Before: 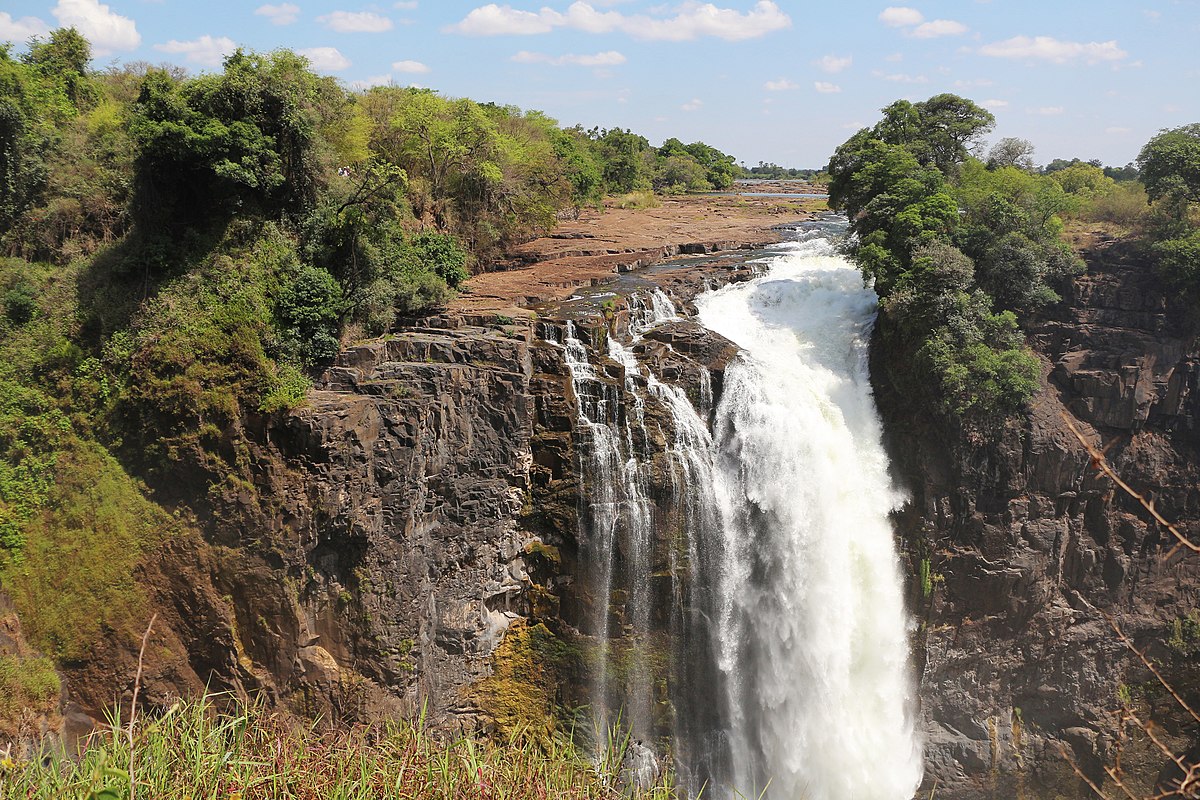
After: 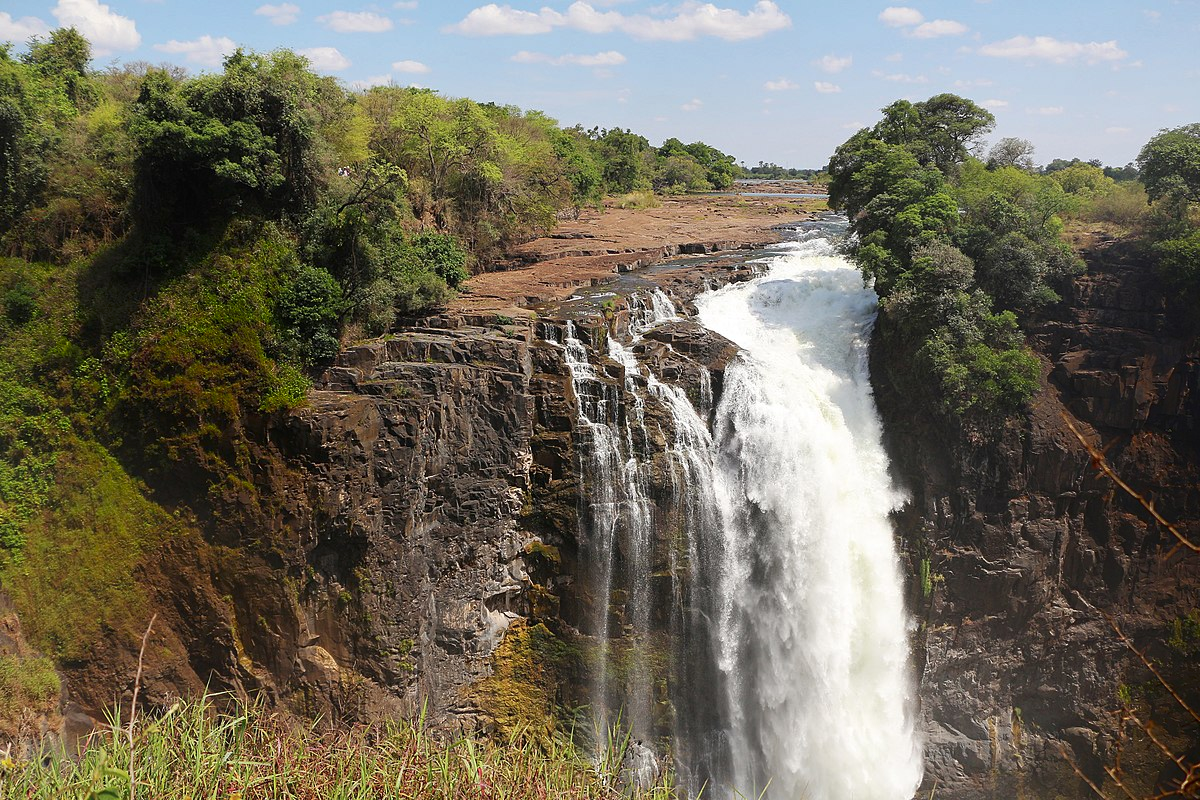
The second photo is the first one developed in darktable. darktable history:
shadows and highlights: shadows -88.74, highlights -37.25, soften with gaussian
